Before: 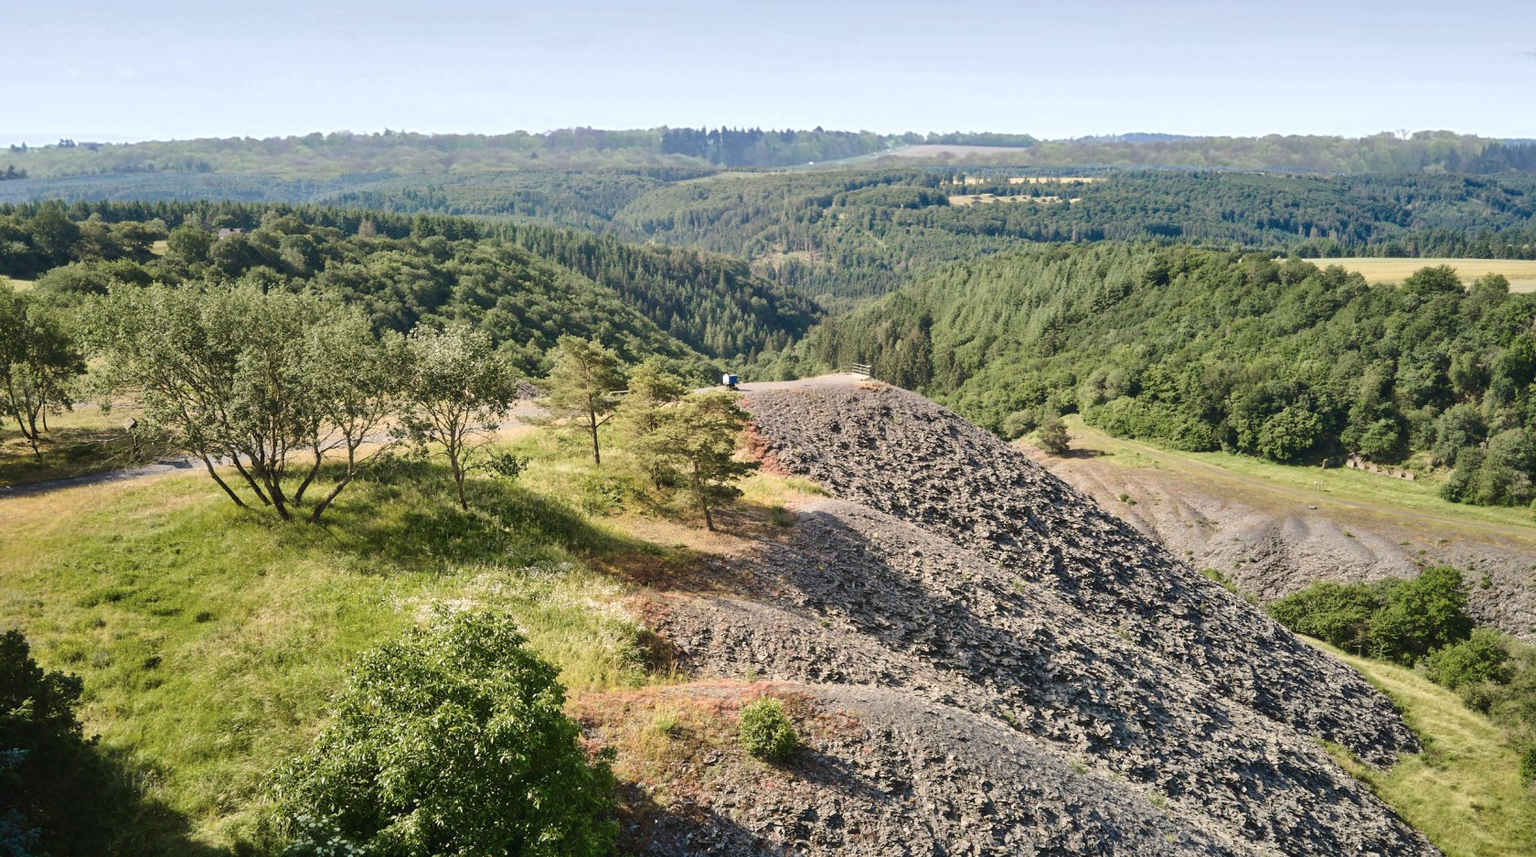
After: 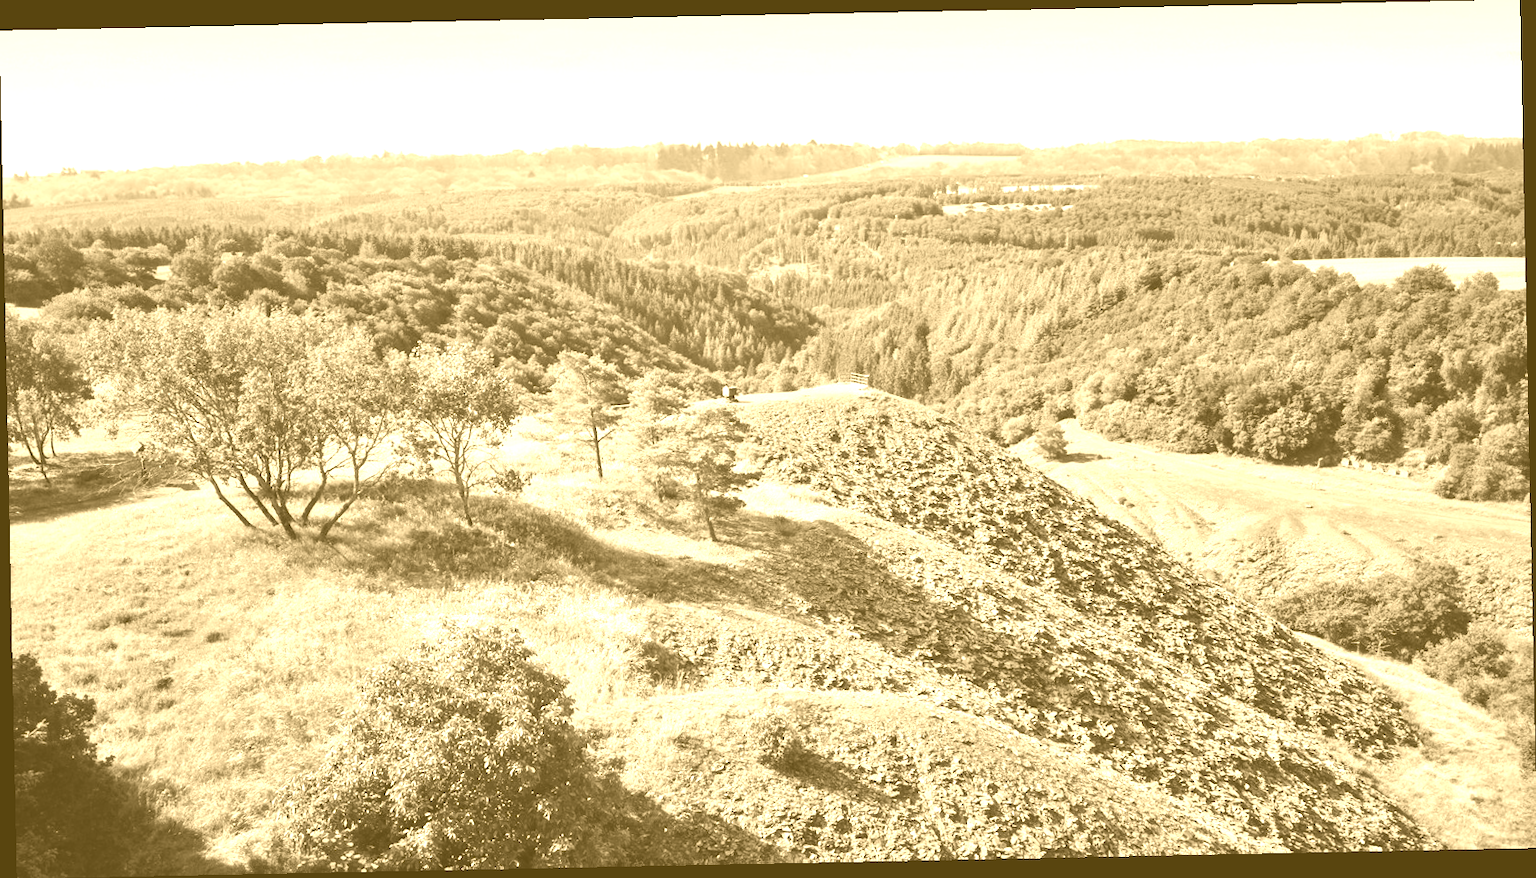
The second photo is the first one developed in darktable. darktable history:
colorize: hue 36°, source mix 100%
rotate and perspective: rotation -1.17°, automatic cropping off
white balance: red 1.123, blue 0.83
